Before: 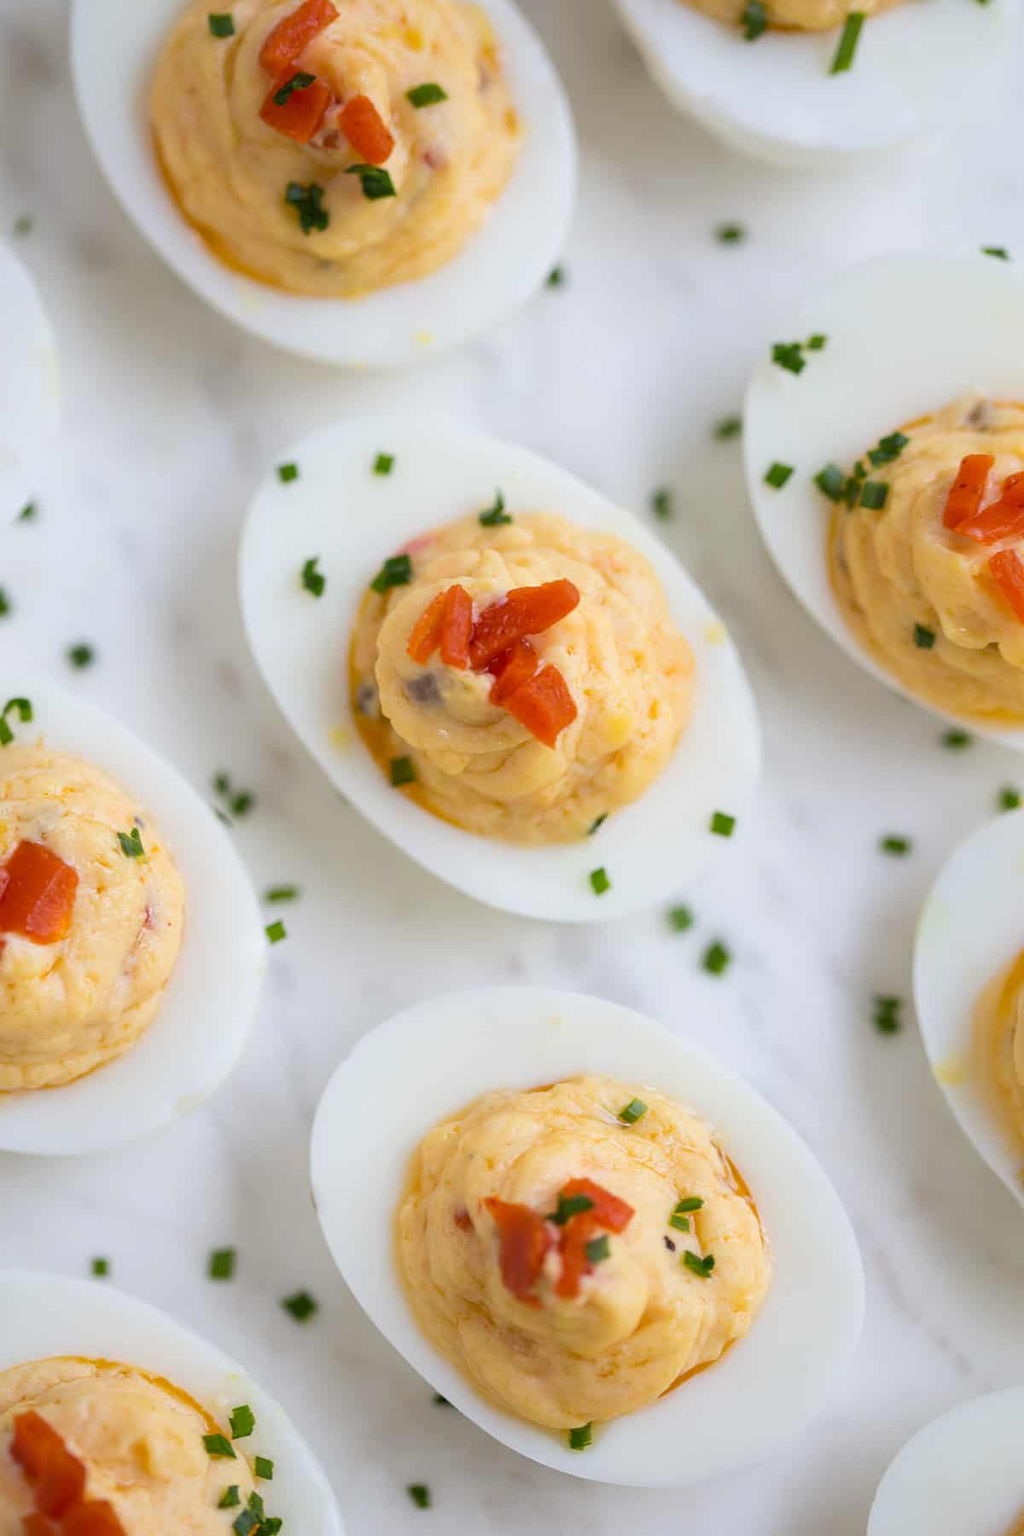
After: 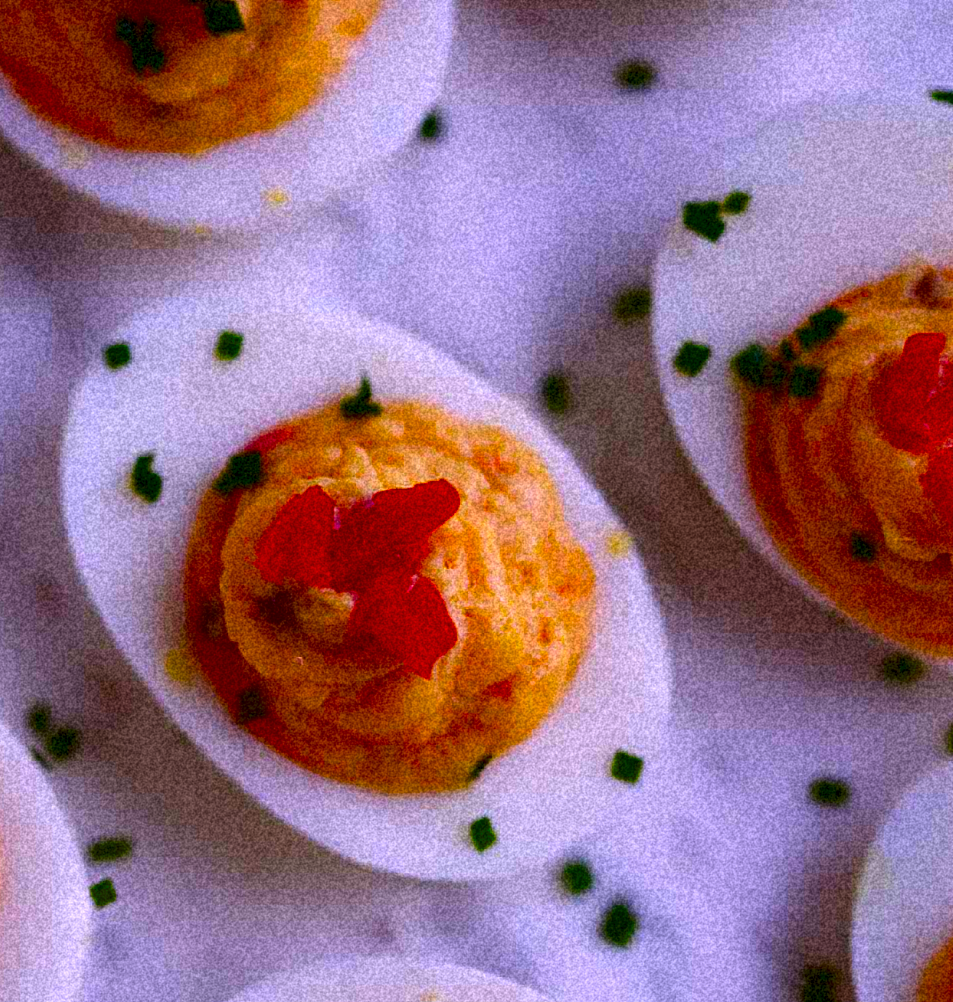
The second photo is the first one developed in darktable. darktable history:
contrast brightness saturation: brightness -1, saturation 1
crop: left 18.38%, top 11.092%, right 2.134%, bottom 33.217%
haze removal: compatibility mode true, adaptive false
grain: coarseness 46.9 ISO, strength 50.21%, mid-tones bias 0%
white balance: red 1.066, blue 1.119
